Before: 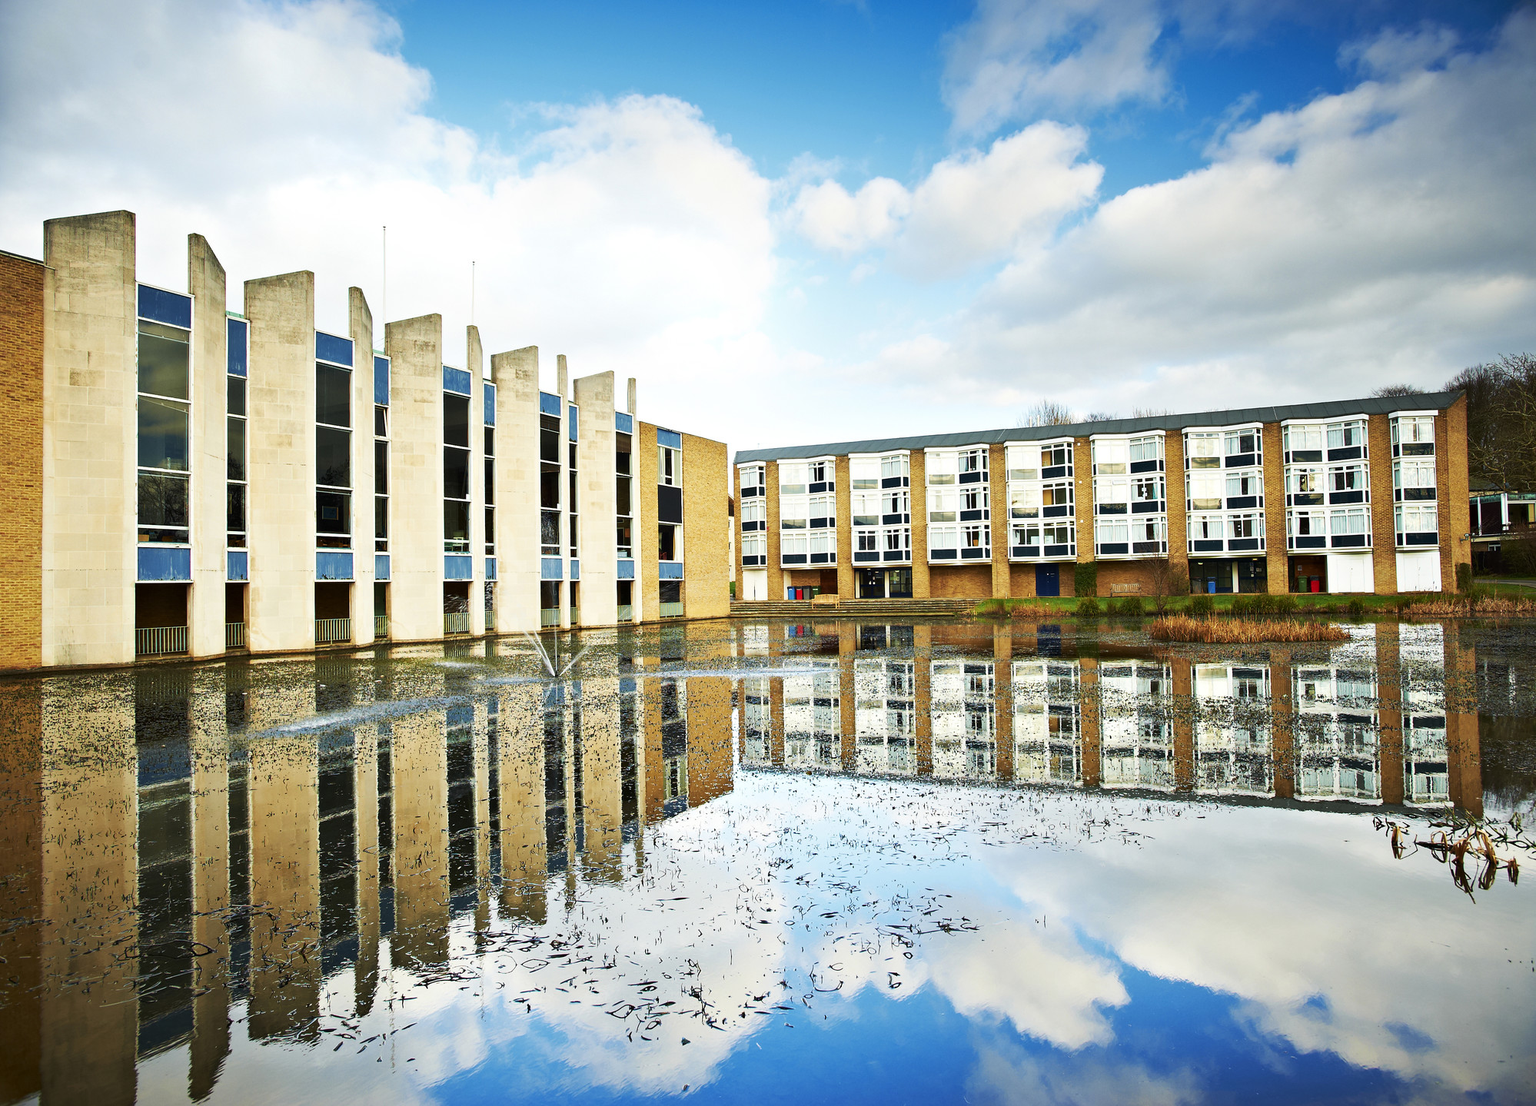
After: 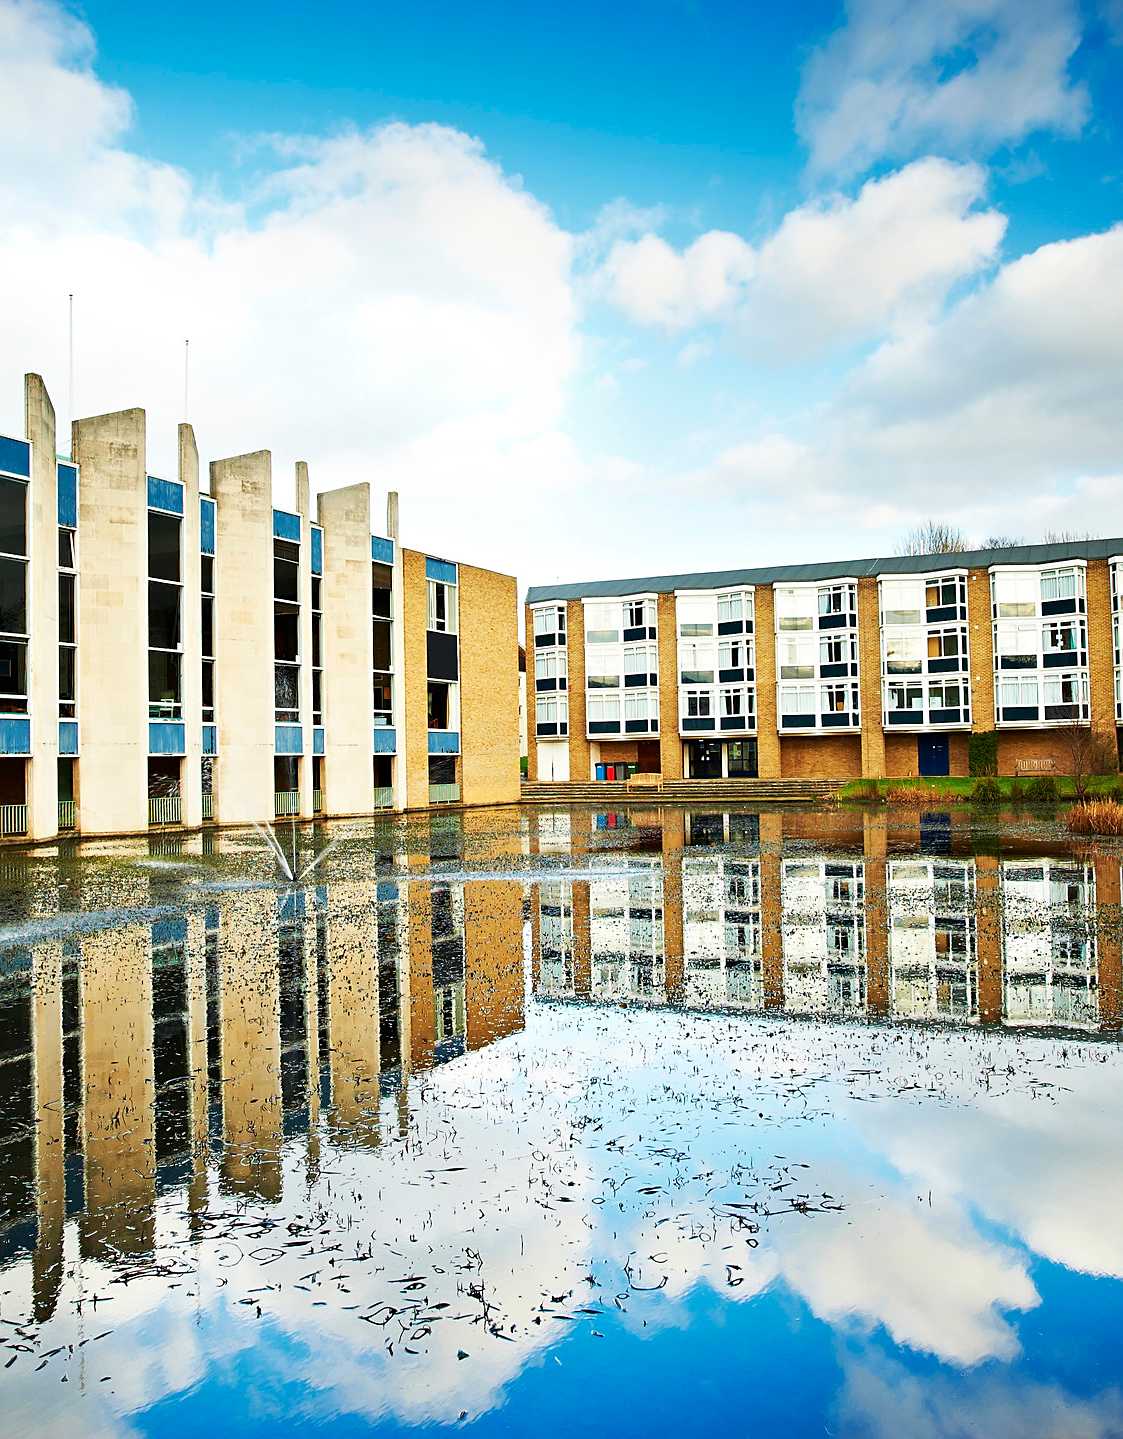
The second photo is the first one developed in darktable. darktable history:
crop: left 21.496%, right 22.254%
sharpen: radius 1.864, amount 0.398, threshold 1.271
